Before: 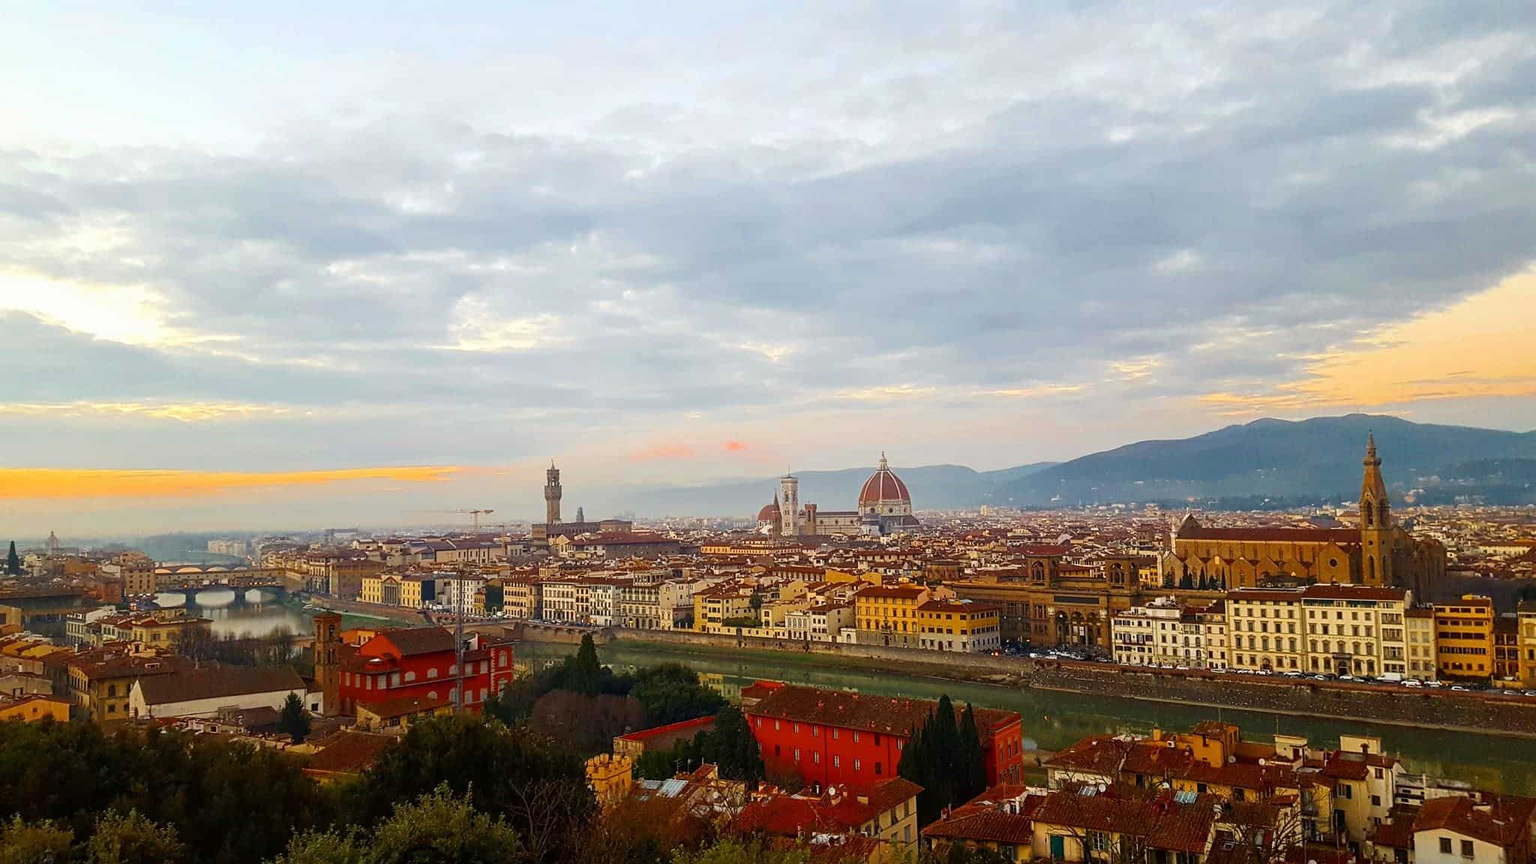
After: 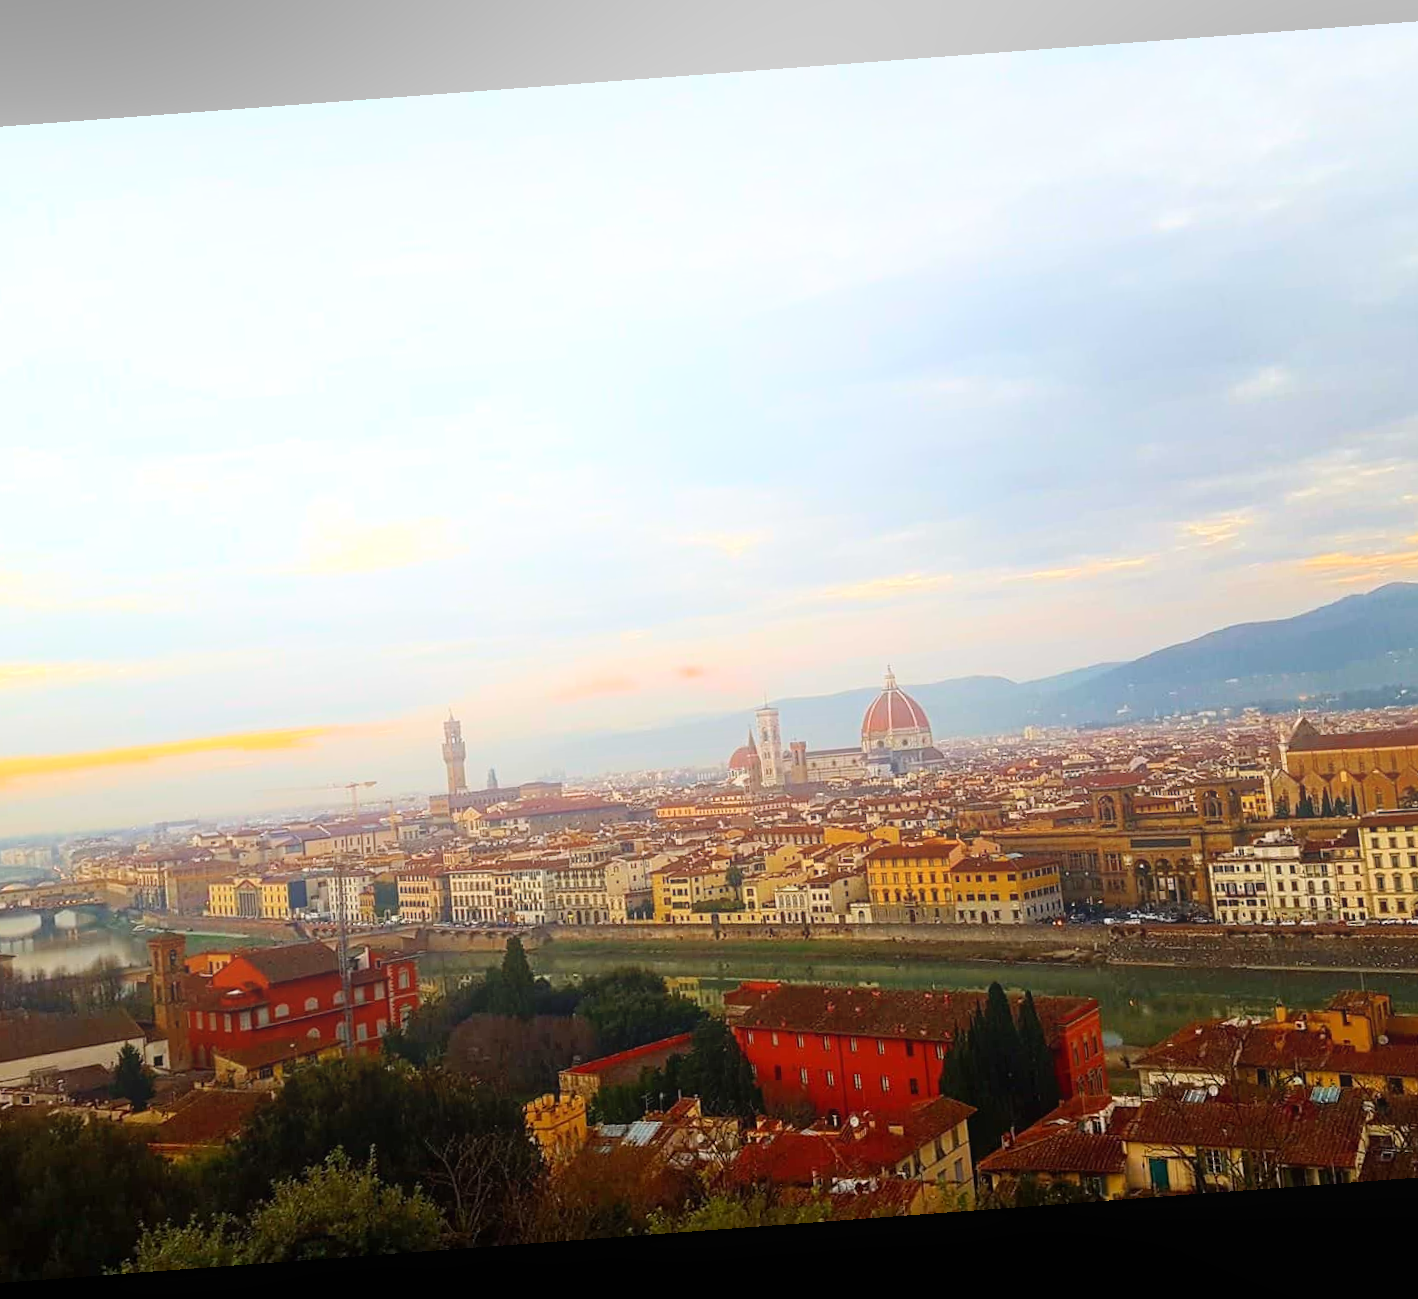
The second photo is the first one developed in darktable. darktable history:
rotate and perspective: rotation -4.25°, automatic cropping off
contrast equalizer: y [[0.5, 0.5, 0.468, 0.5, 0.5, 0.5], [0.5 ×6], [0.5 ×6], [0 ×6], [0 ×6]]
bloom: size 38%, threshold 95%, strength 30%
crop and rotate: left 15.546%, right 17.787%
